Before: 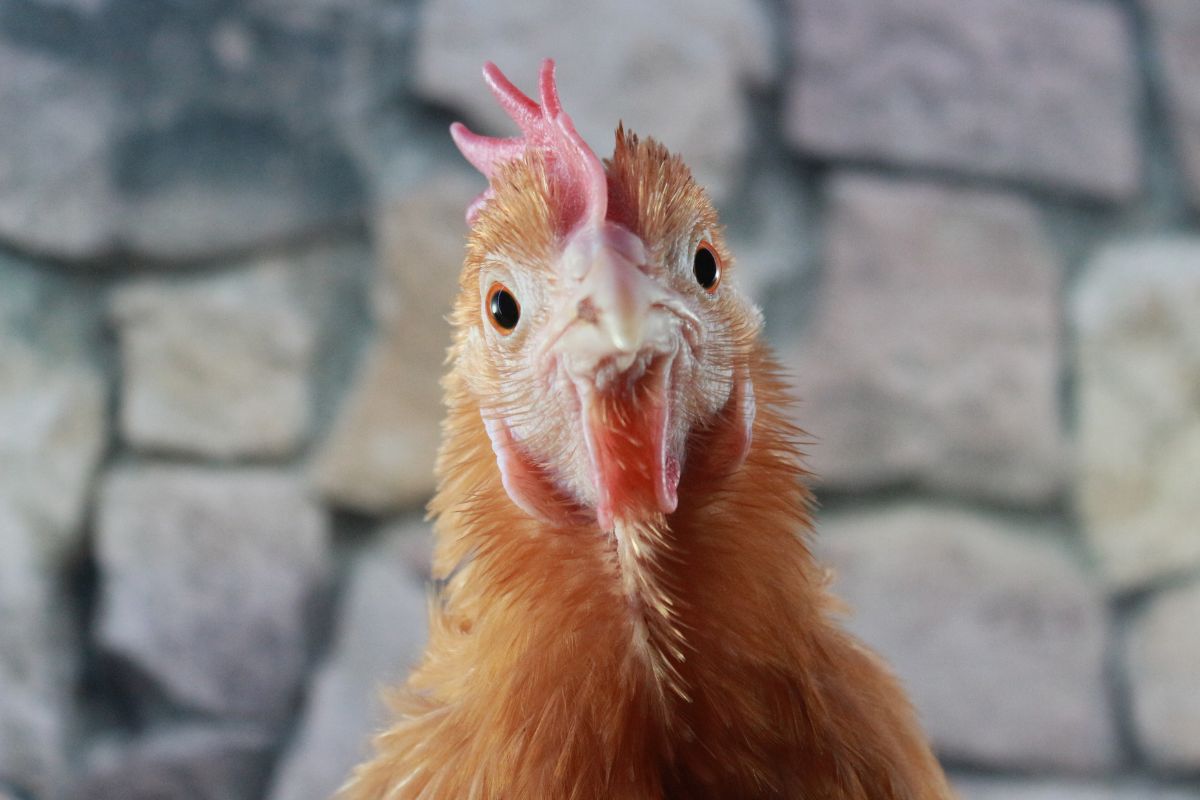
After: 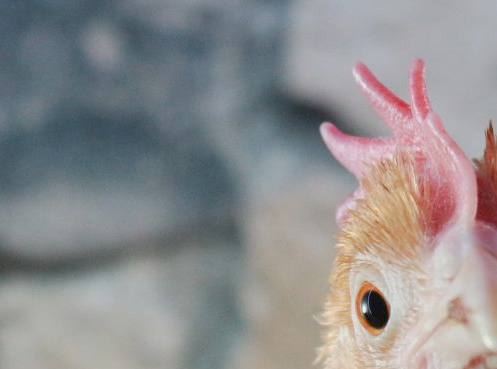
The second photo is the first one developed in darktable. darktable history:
shadows and highlights: radius 125.06, shadows 21.14, highlights -22.39, low approximation 0.01
base curve: curves: ch0 [(0, 0) (0.262, 0.32) (0.722, 0.705) (1, 1)], preserve colors none
crop and rotate: left 10.907%, top 0.074%, right 47.636%, bottom 53.706%
